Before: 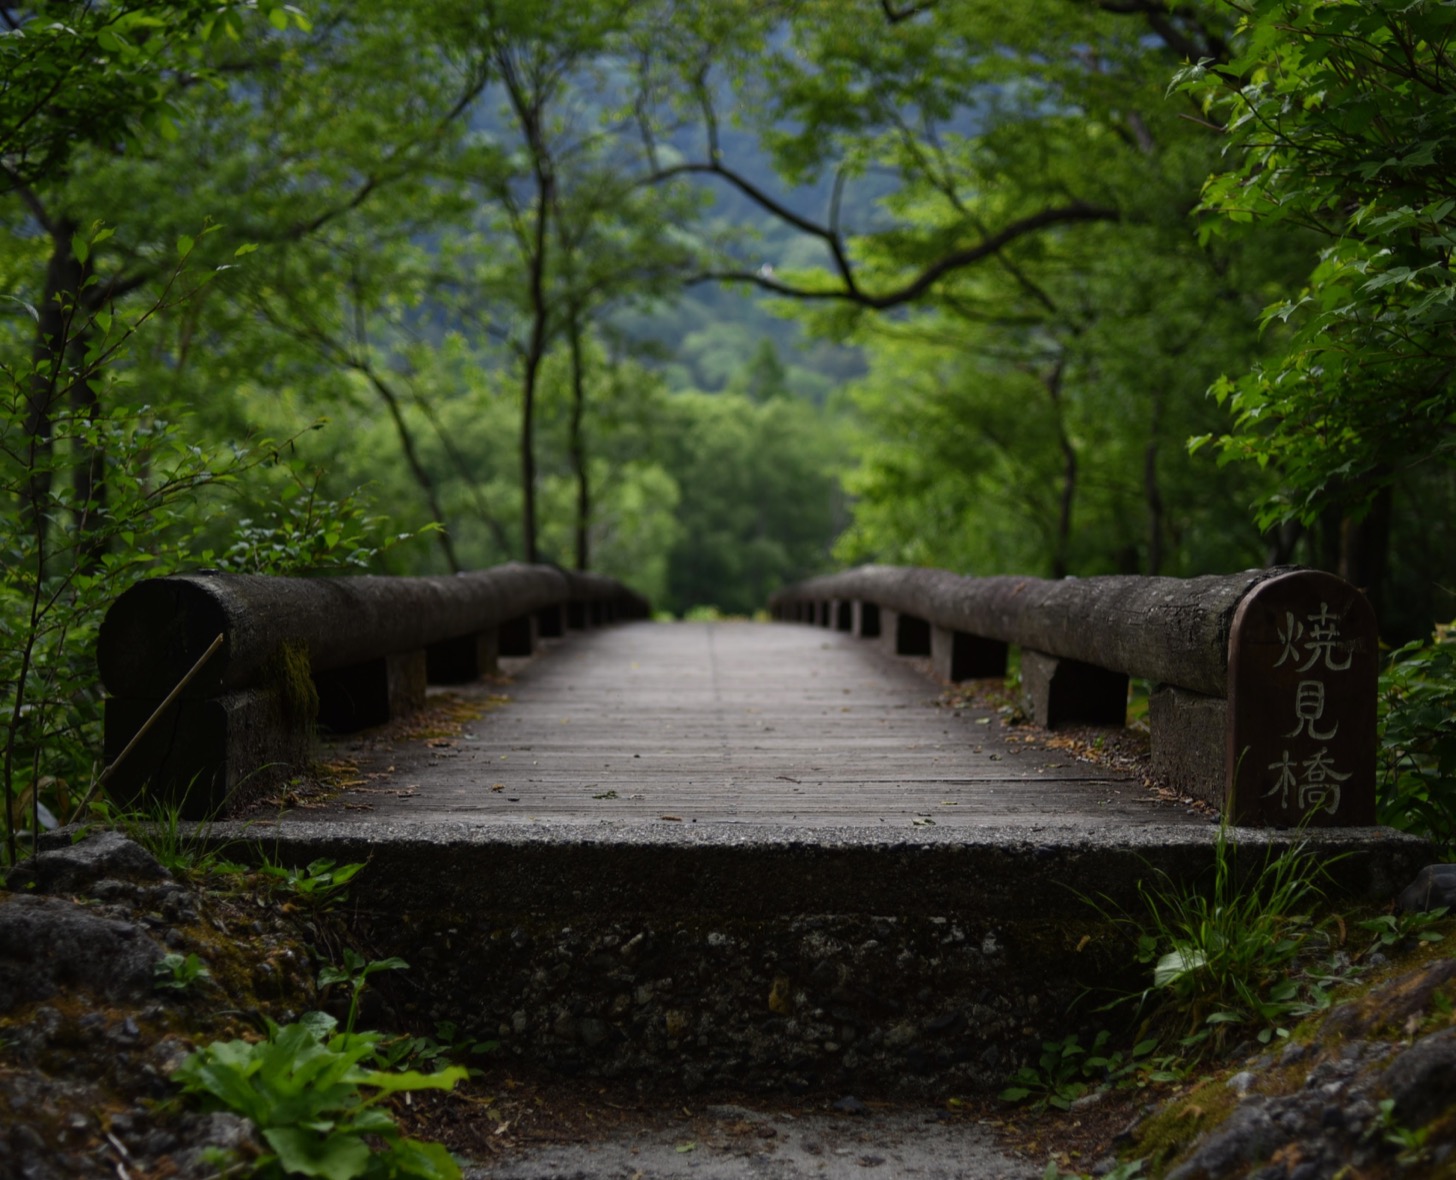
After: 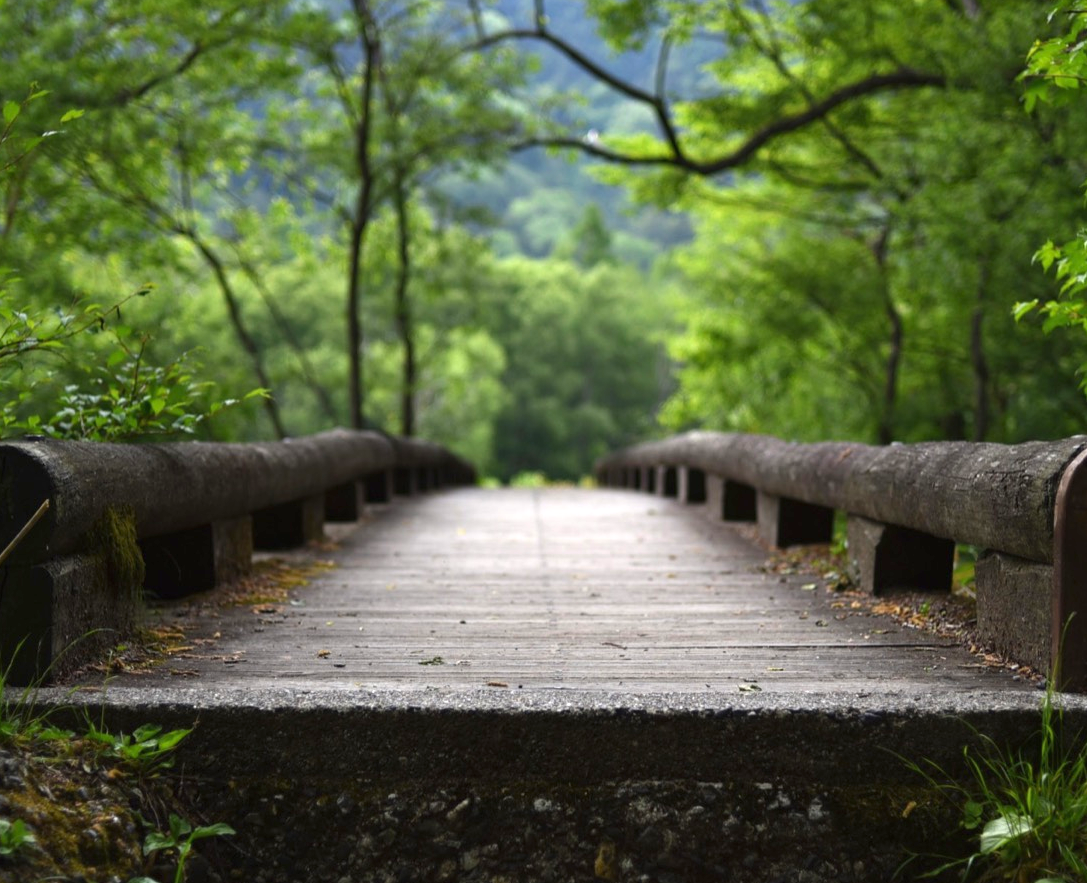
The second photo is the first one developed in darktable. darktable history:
exposure: black level correction 0, exposure 1.124 EV, compensate highlight preservation false
crop and rotate: left 11.962%, top 11.368%, right 13.325%, bottom 13.798%
